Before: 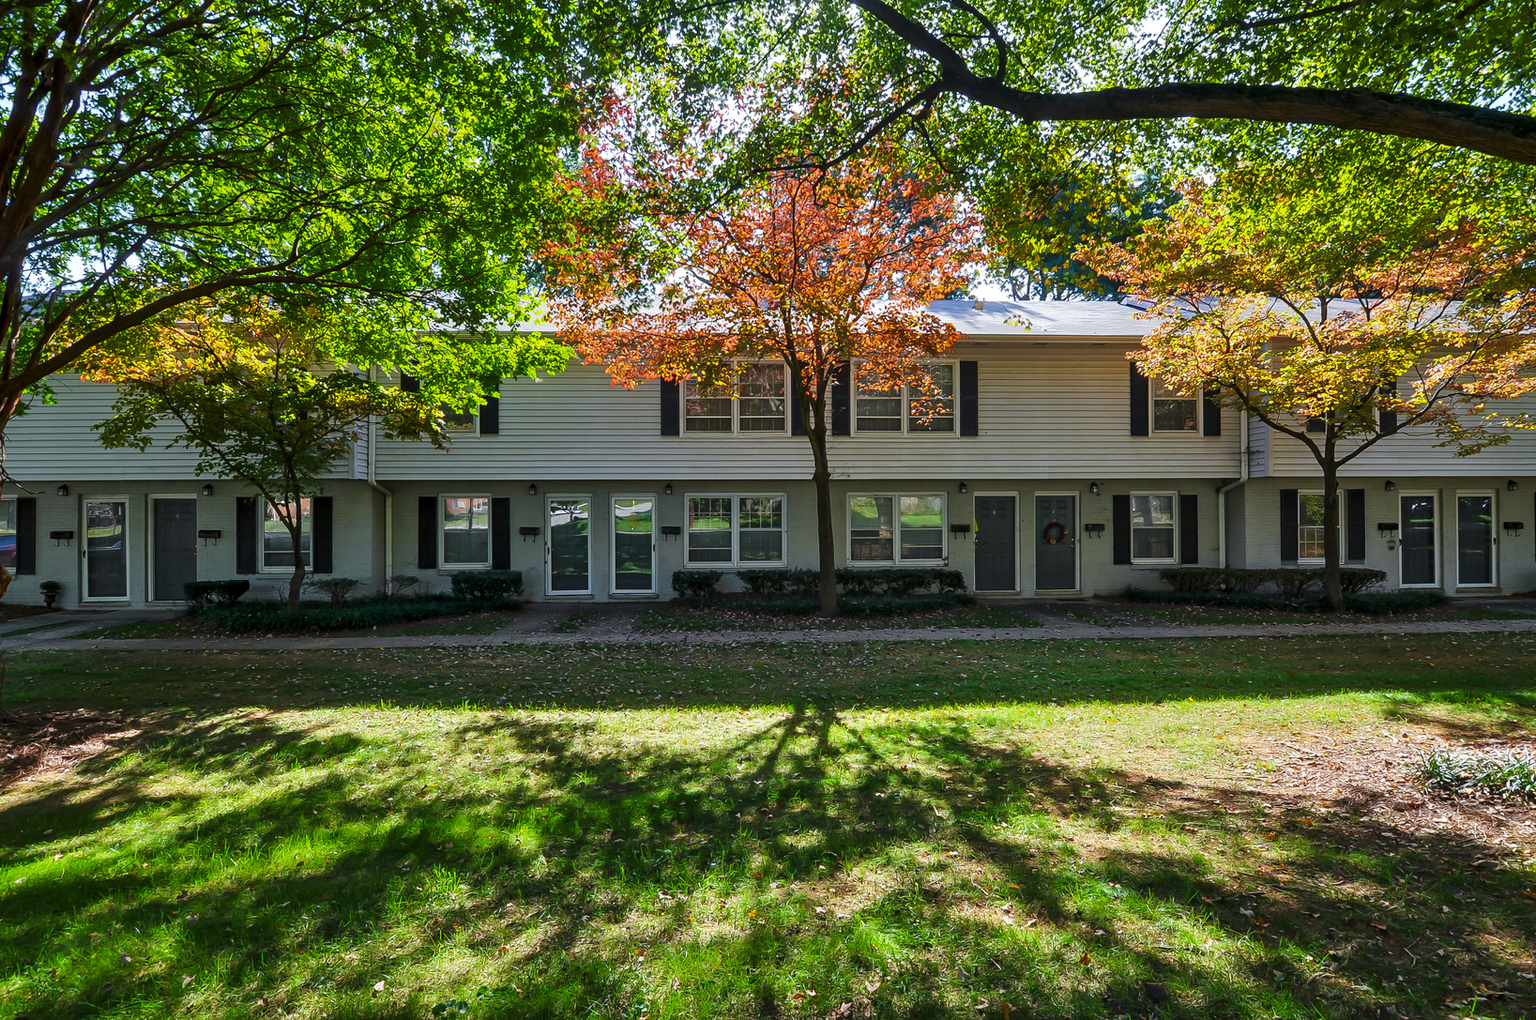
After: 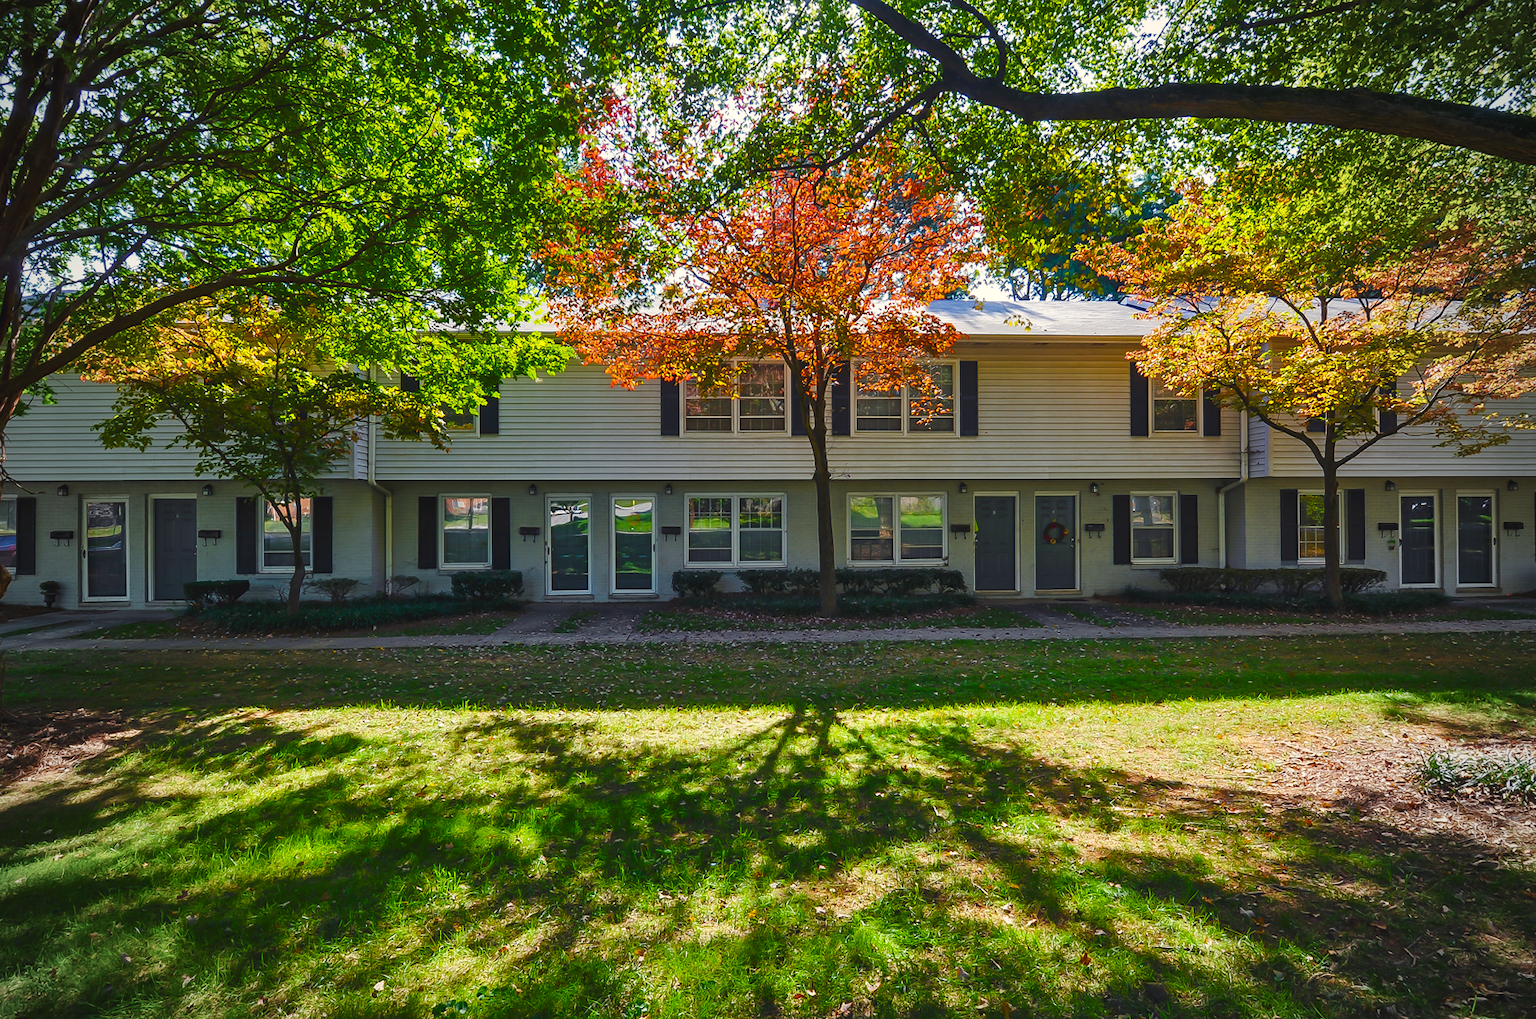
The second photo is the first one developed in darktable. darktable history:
vignetting: fall-off start 74.49%, fall-off radius 65.9%, brightness -0.628, saturation -0.68
color balance rgb: shadows lift › chroma 3%, shadows lift › hue 280.8°, power › hue 330°, highlights gain › chroma 3%, highlights gain › hue 75.6°, global offset › luminance 0.7%, perceptual saturation grading › global saturation 20%, perceptual saturation grading › highlights -25%, perceptual saturation grading › shadows 50%, global vibrance 20.33%
